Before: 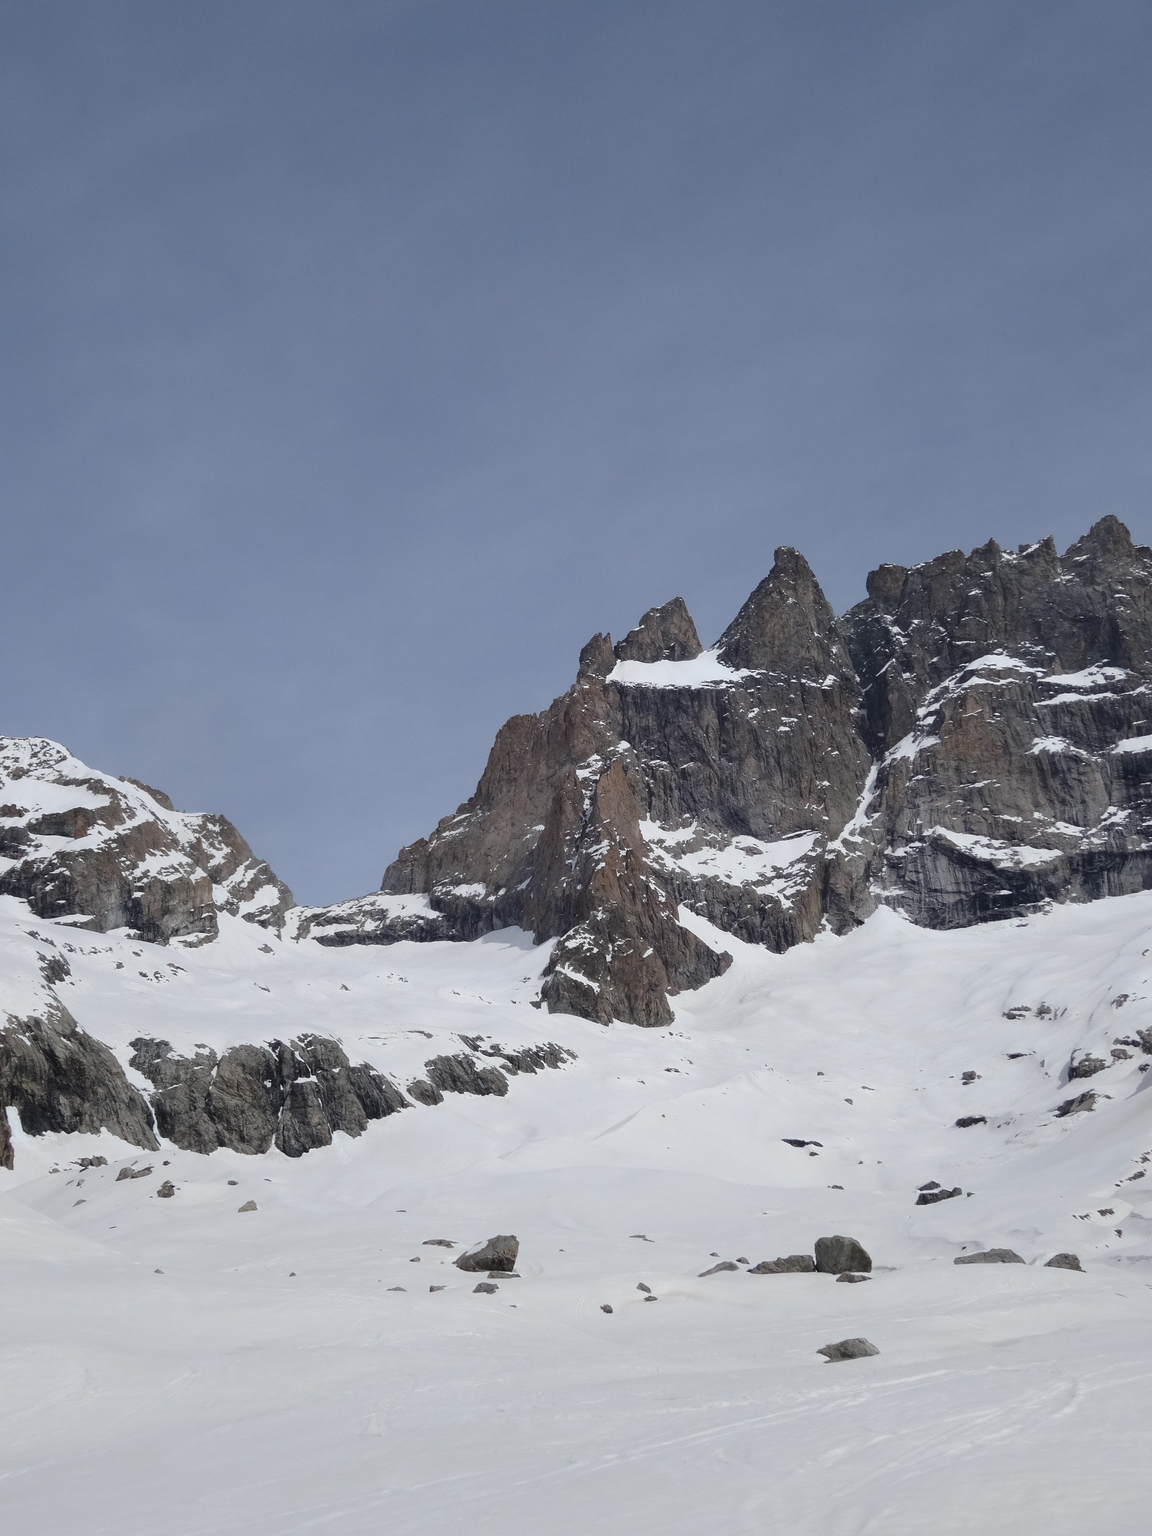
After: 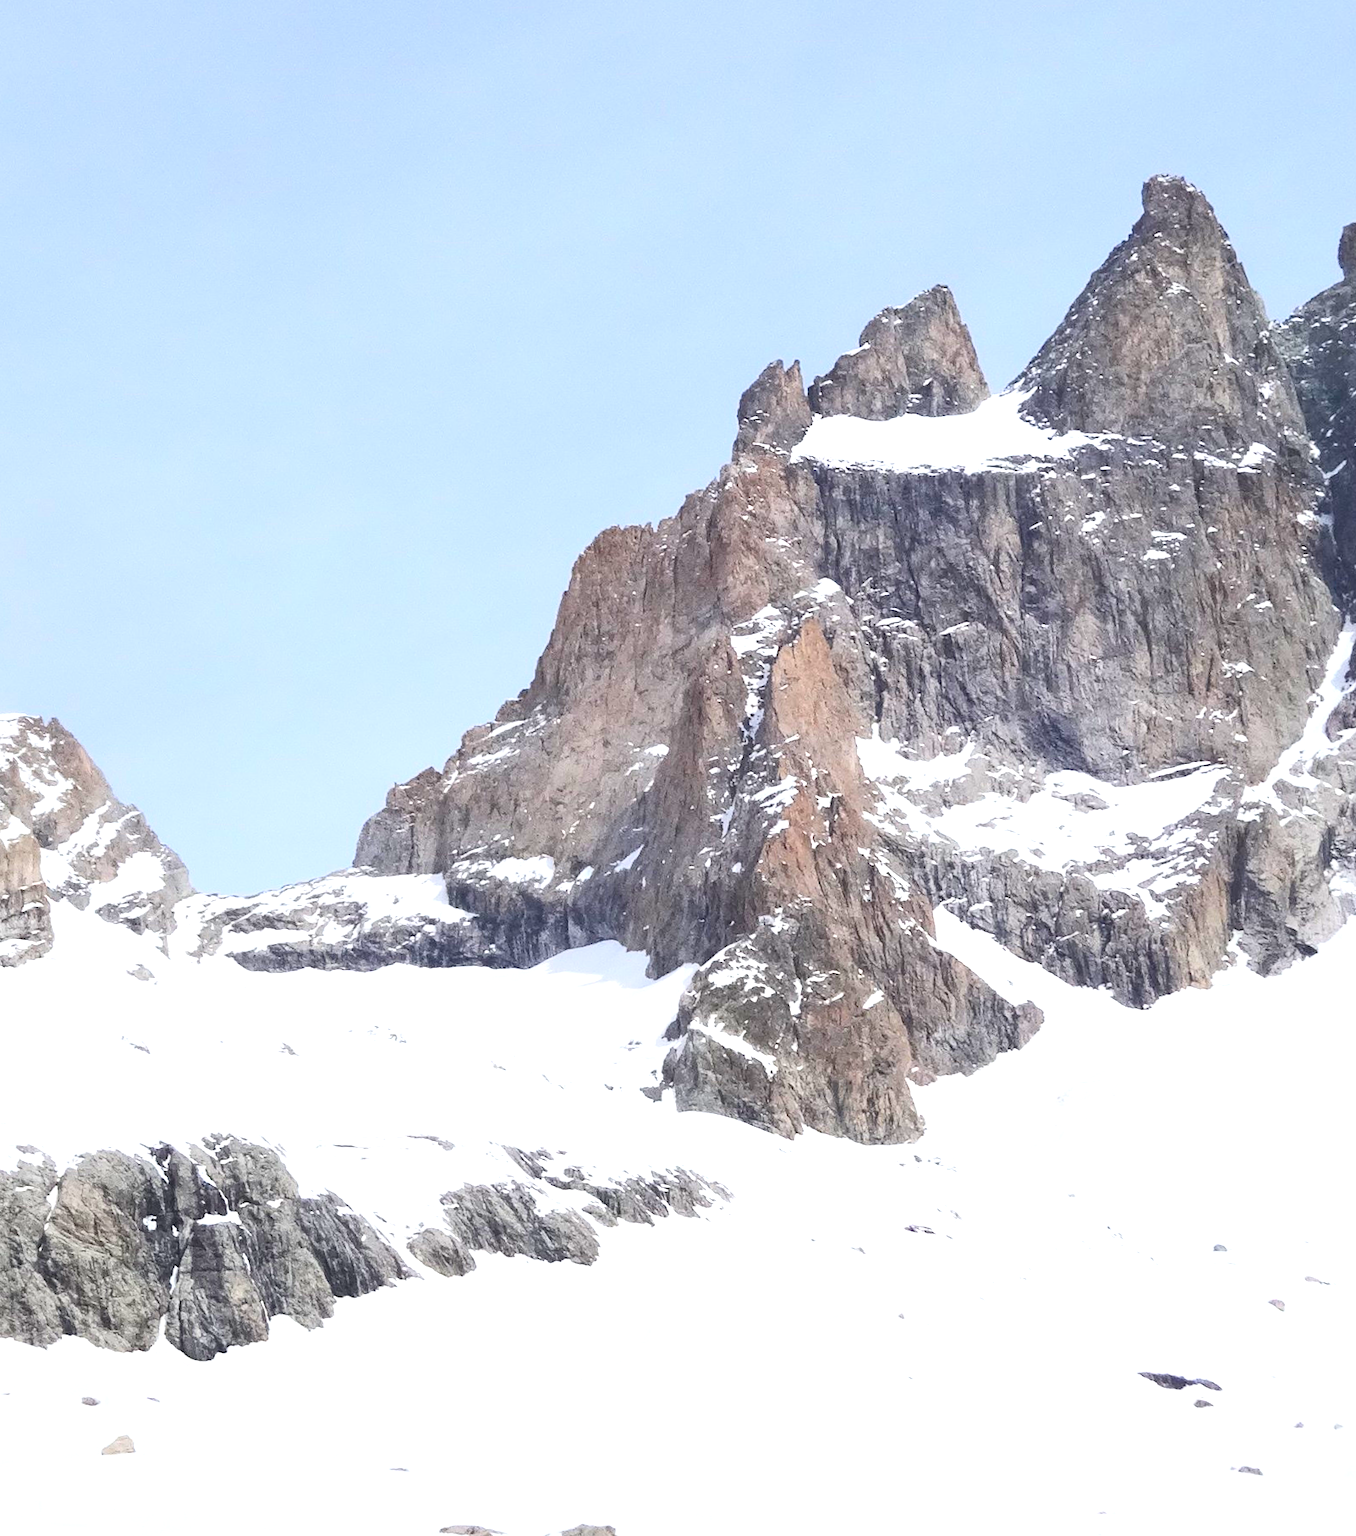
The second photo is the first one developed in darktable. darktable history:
rotate and perspective: rotation 0.062°, lens shift (vertical) 0.115, lens shift (horizontal) -0.133, crop left 0.047, crop right 0.94, crop top 0.061, crop bottom 0.94
exposure: black level correction 0, exposure 1.1 EV, compensate exposure bias true, compensate highlight preservation false
crop: left 13.312%, top 31.28%, right 24.627%, bottom 15.582%
white balance: emerald 1
contrast brightness saturation: contrast 0.24, brightness 0.26, saturation 0.39
